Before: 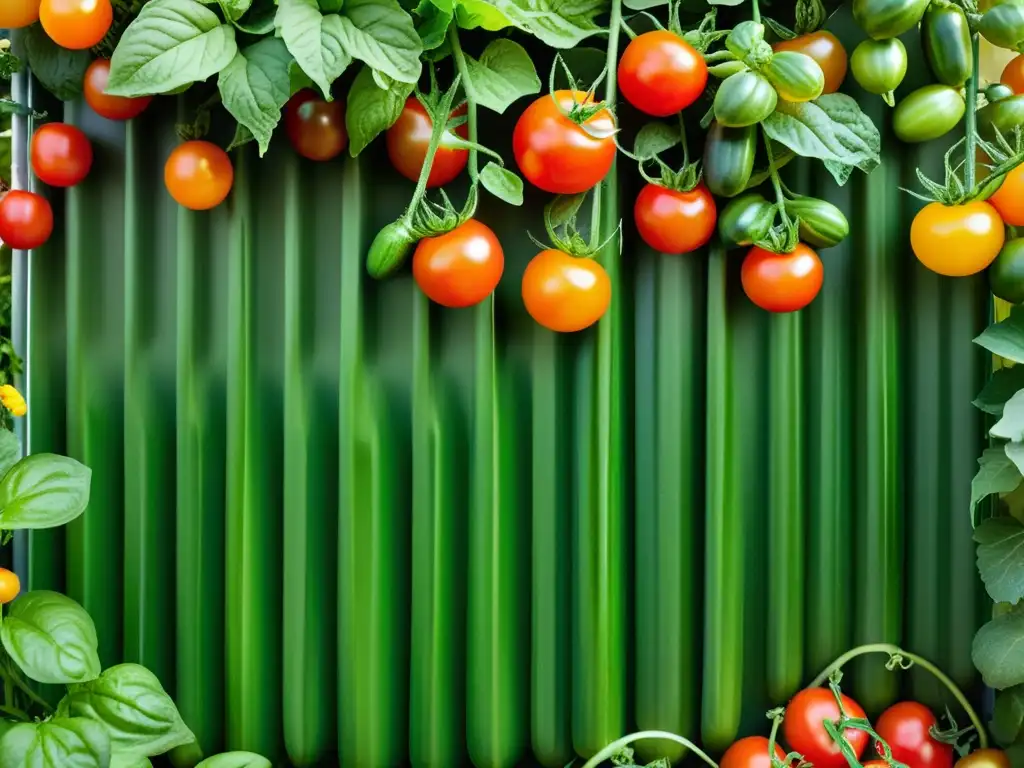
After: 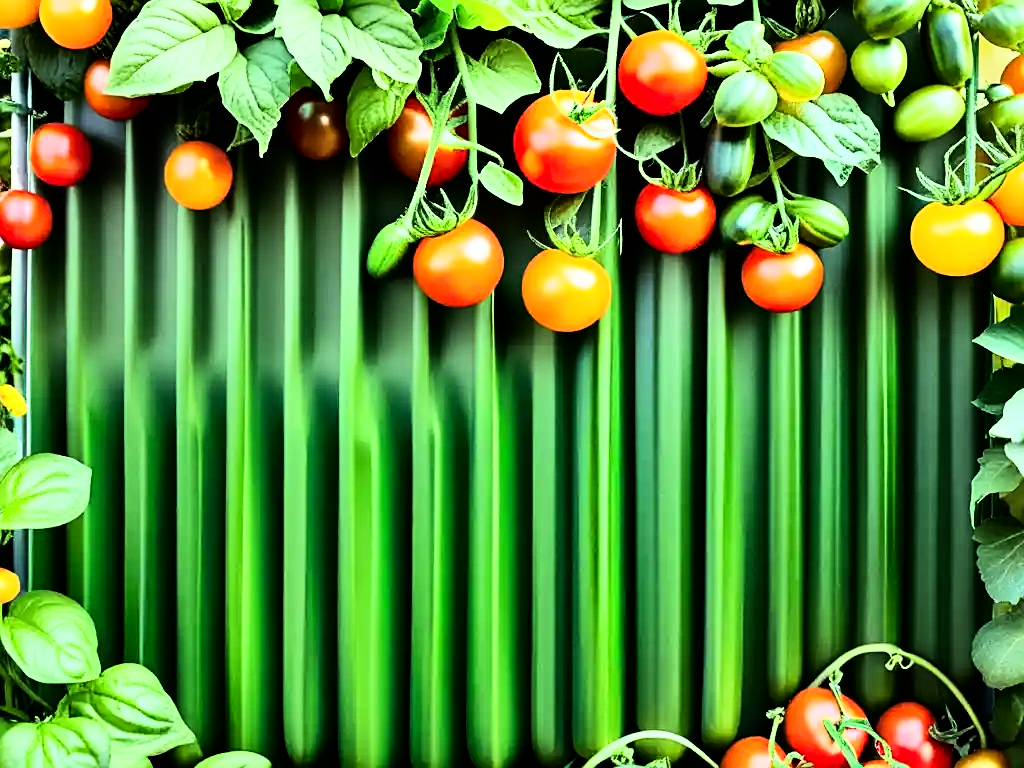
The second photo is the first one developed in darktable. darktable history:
rgb curve: curves: ch0 [(0, 0) (0.21, 0.15) (0.24, 0.21) (0.5, 0.75) (0.75, 0.96) (0.89, 0.99) (1, 1)]; ch1 [(0, 0.02) (0.21, 0.13) (0.25, 0.2) (0.5, 0.67) (0.75, 0.9) (0.89, 0.97) (1, 1)]; ch2 [(0, 0.02) (0.21, 0.13) (0.25, 0.2) (0.5, 0.67) (0.75, 0.9) (0.89, 0.97) (1, 1)], compensate middle gray true
contrast brightness saturation: contrast 0.03, brightness -0.04
sharpen: on, module defaults
